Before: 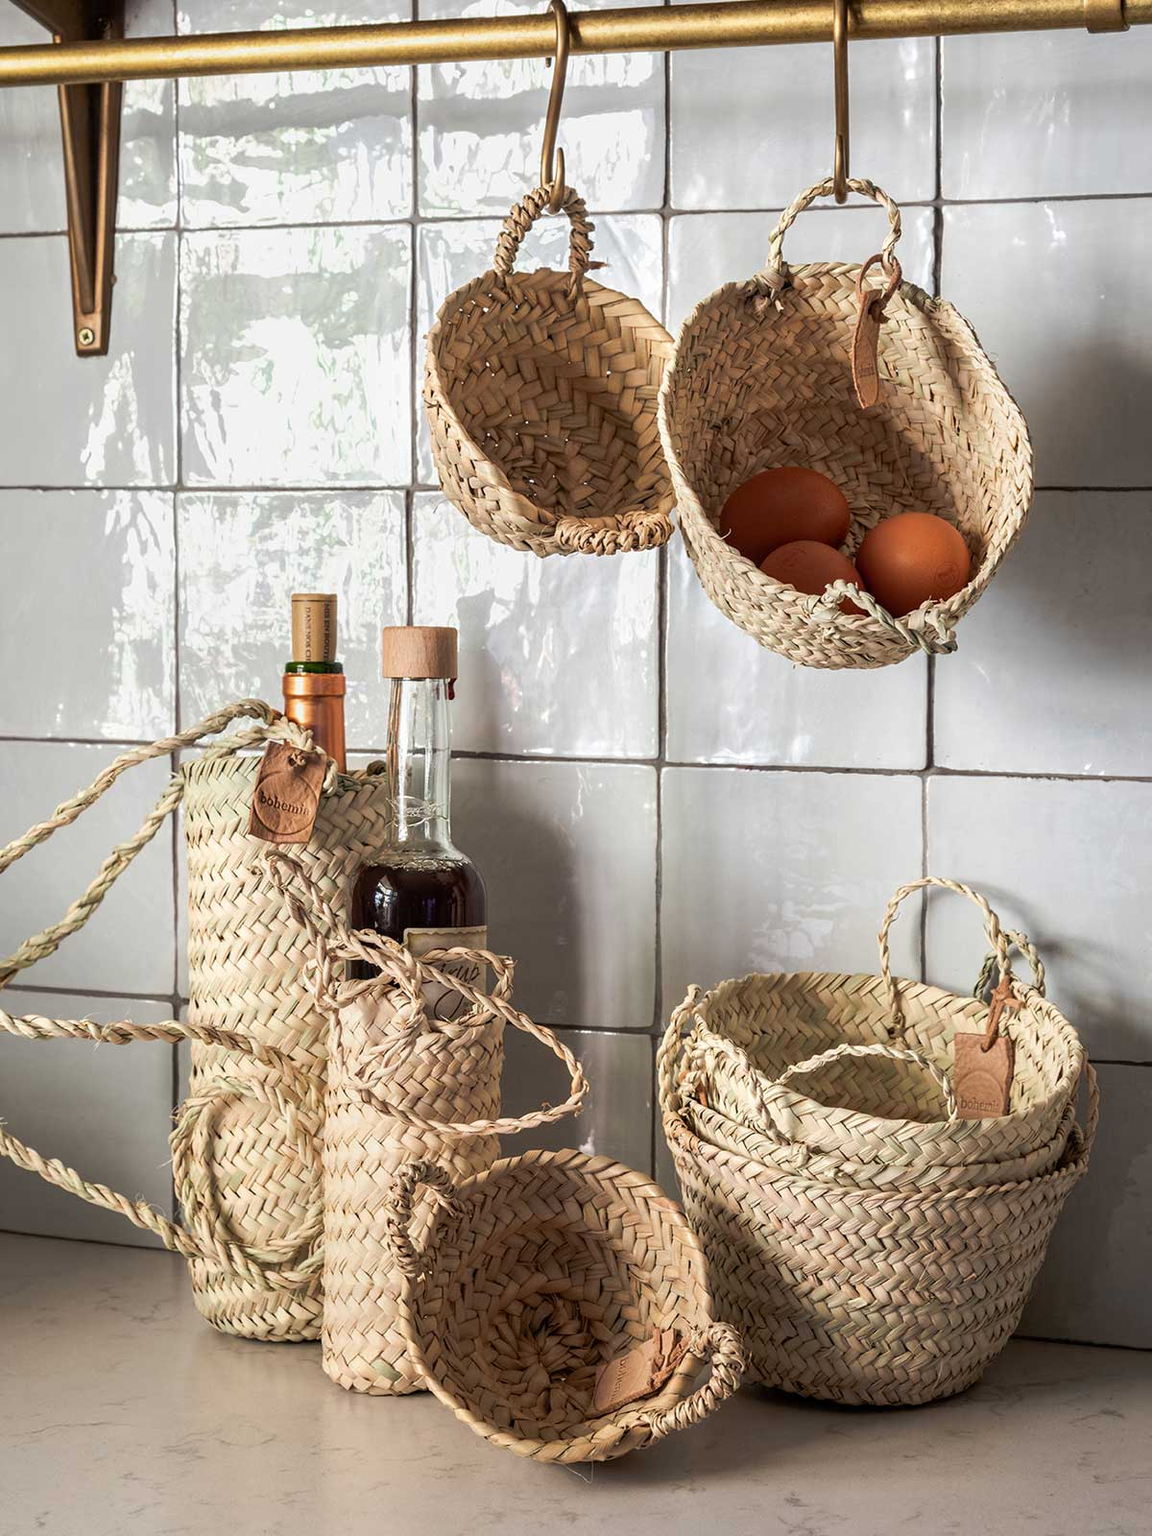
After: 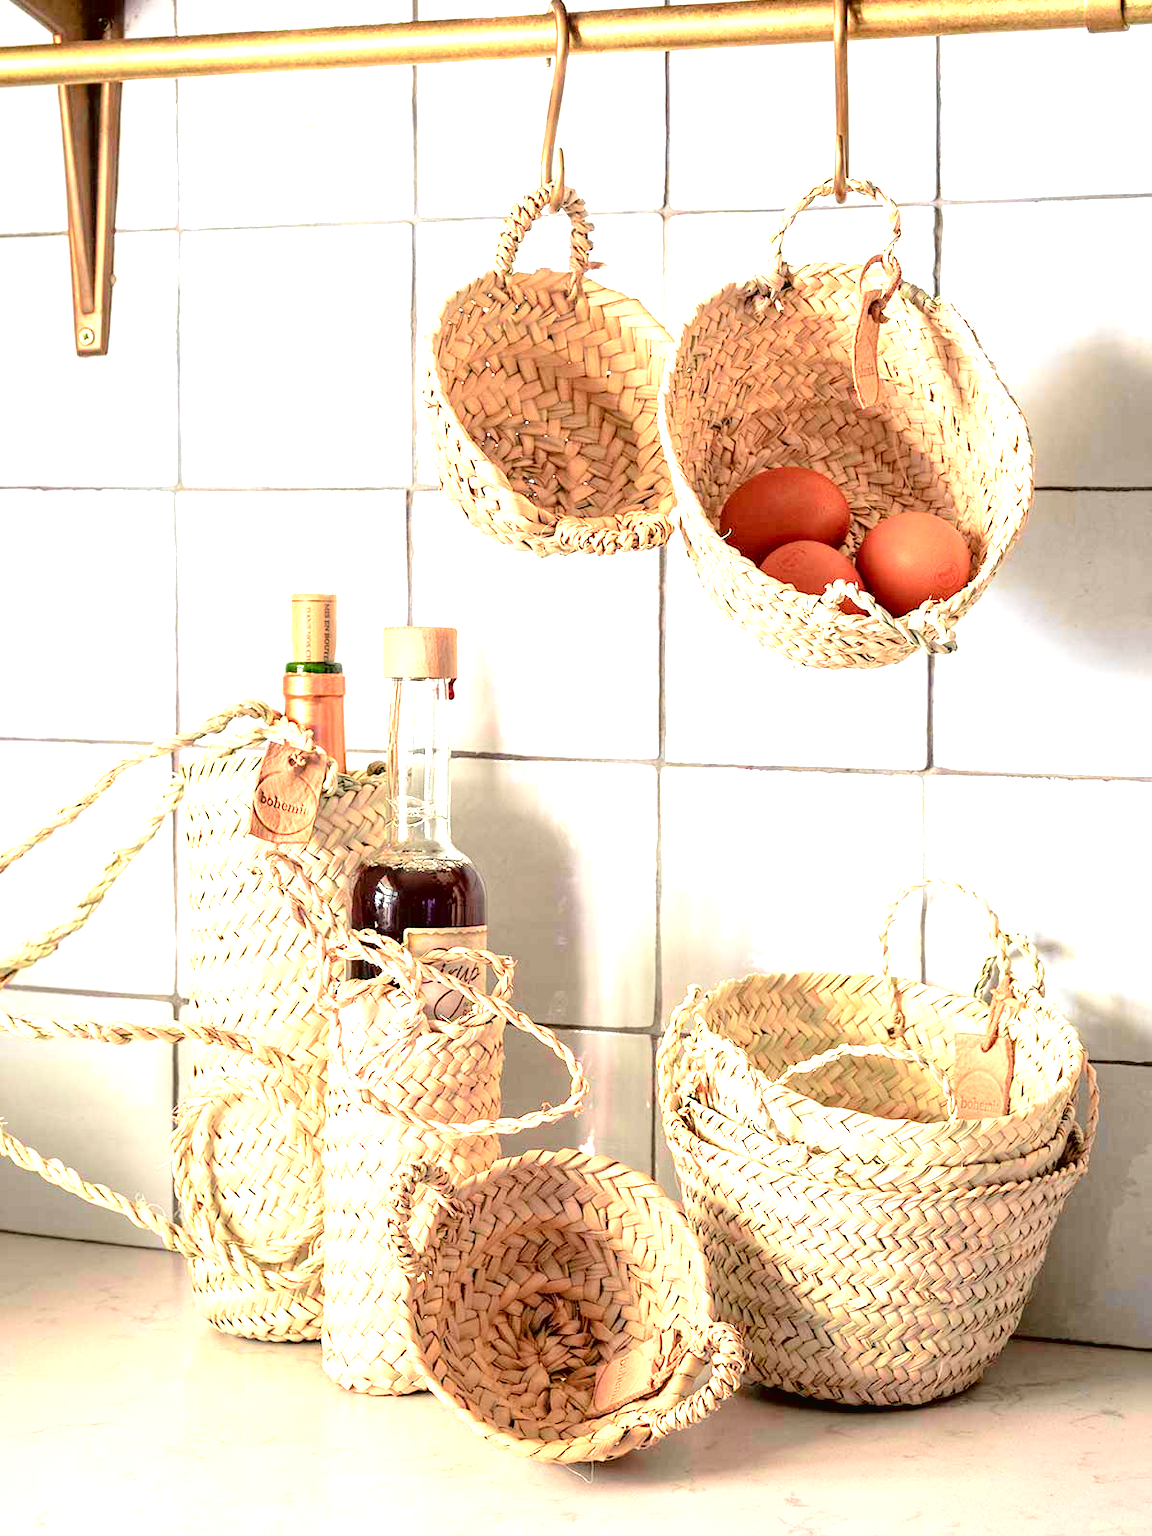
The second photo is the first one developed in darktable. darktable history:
exposure: black level correction 0.001, exposure 2 EV, compensate highlight preservation false
tone curve: curves: ch0 [(0, 0.019) (0.066, 0.043) (0.189, 0.182) (0.368, 0.407) (0.501, 0.564) (0.677, 0.729) (0.851, 0.861) (0.997, 0.959)]; ch1 [(0, 0) (0.187, 0.121) (0.388, 0.346) (0.437, 0.409) (0.474, 0.472) (0.499, 0.501) (0.514, 0.515) (0.542, 0.557) (0.645, 0.686) (0.812, 0.856) (1, 1)]; ch2 [(0, 0) (0.246, 0.214) (0.421, 0.427) (0.459, 0.484) (0.5, 0.504) (0.518, 0.523) (0.529, 0.548) (0.56, 0.576) (0.607, 0.63) (0.744, 0.734) (0.867, 0.821) (0.993, 0.889)], color space Lab, independent channels, preserve colors none
